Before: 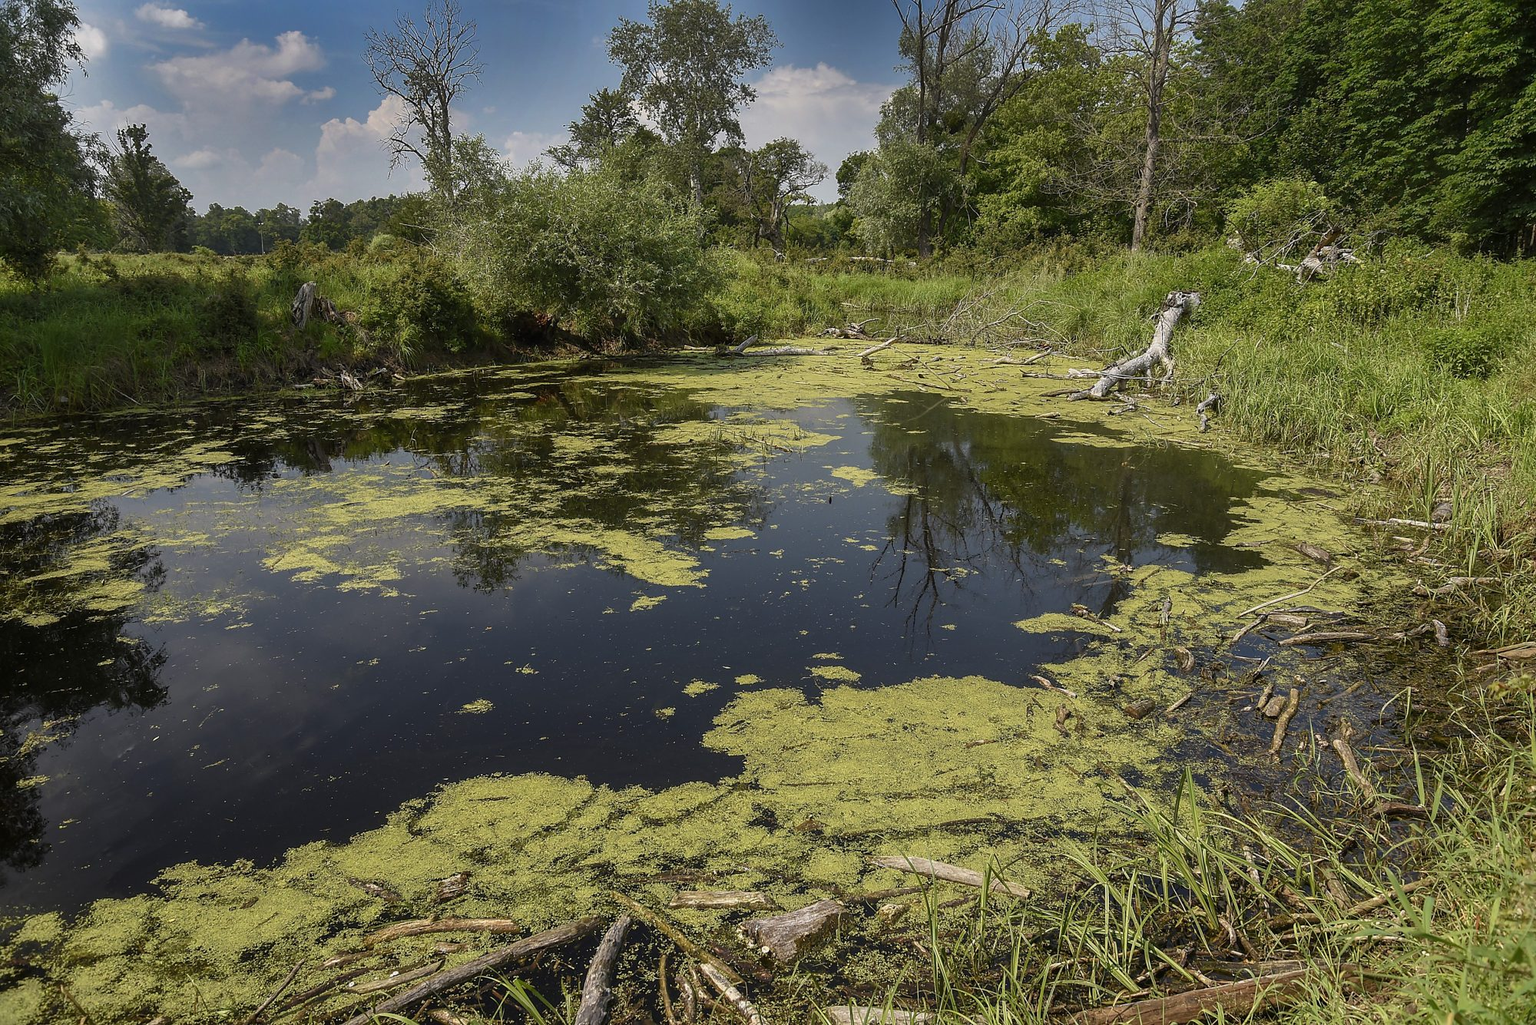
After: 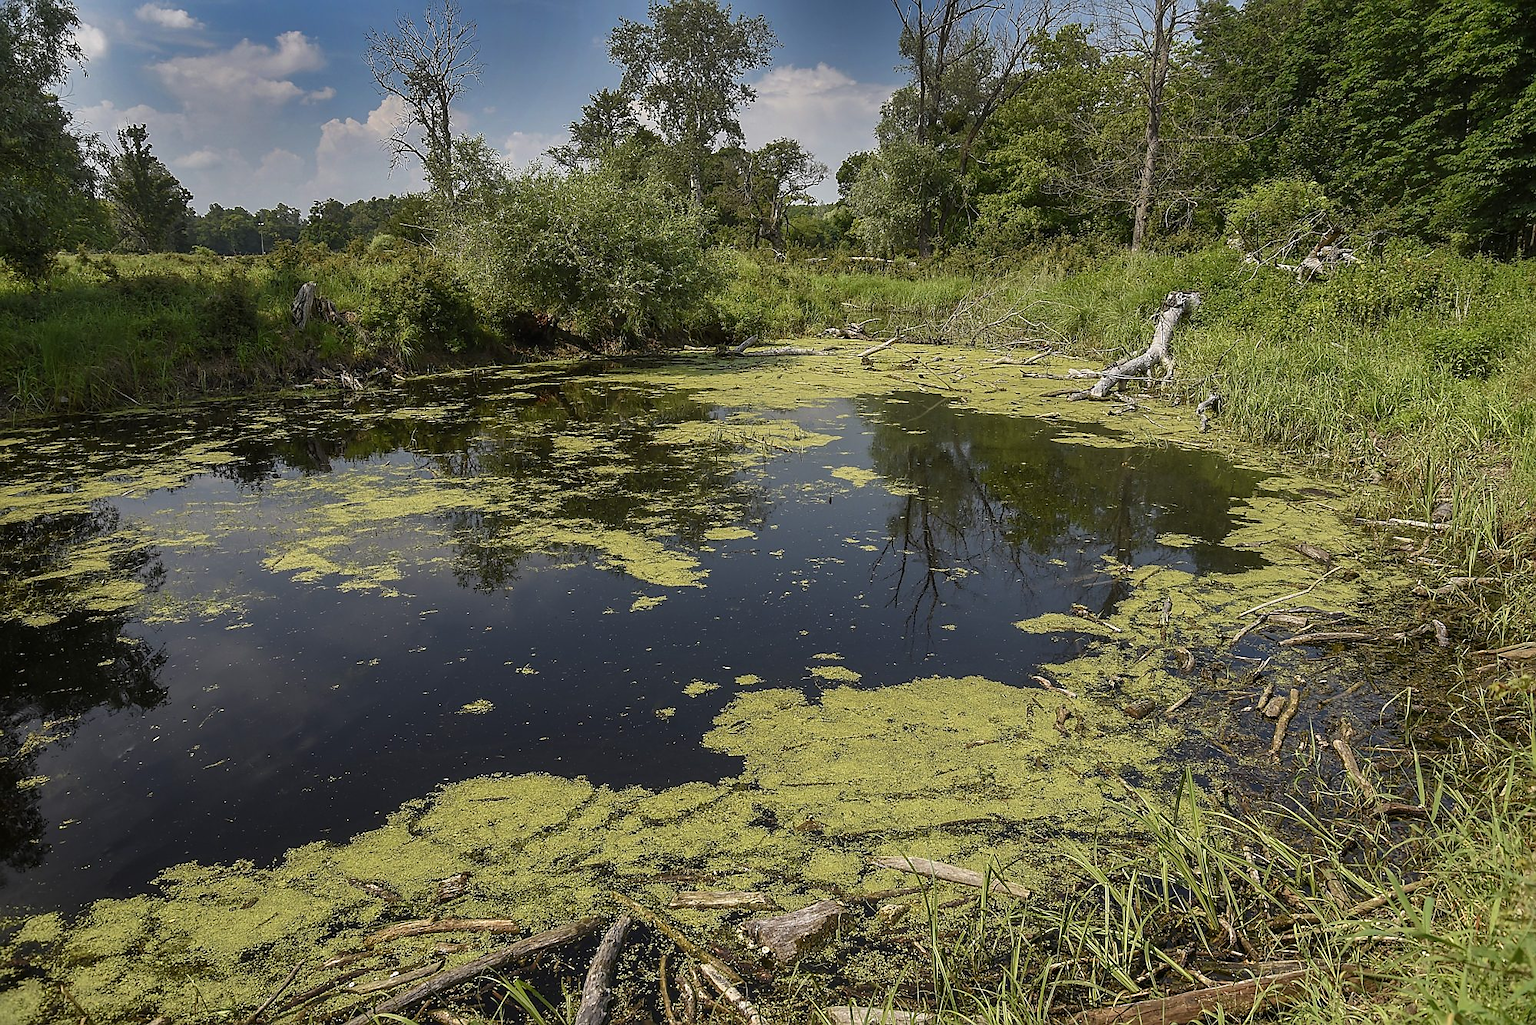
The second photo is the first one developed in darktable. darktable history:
sharpen: radius 1.888, amount 0.408, threshold 1.442
